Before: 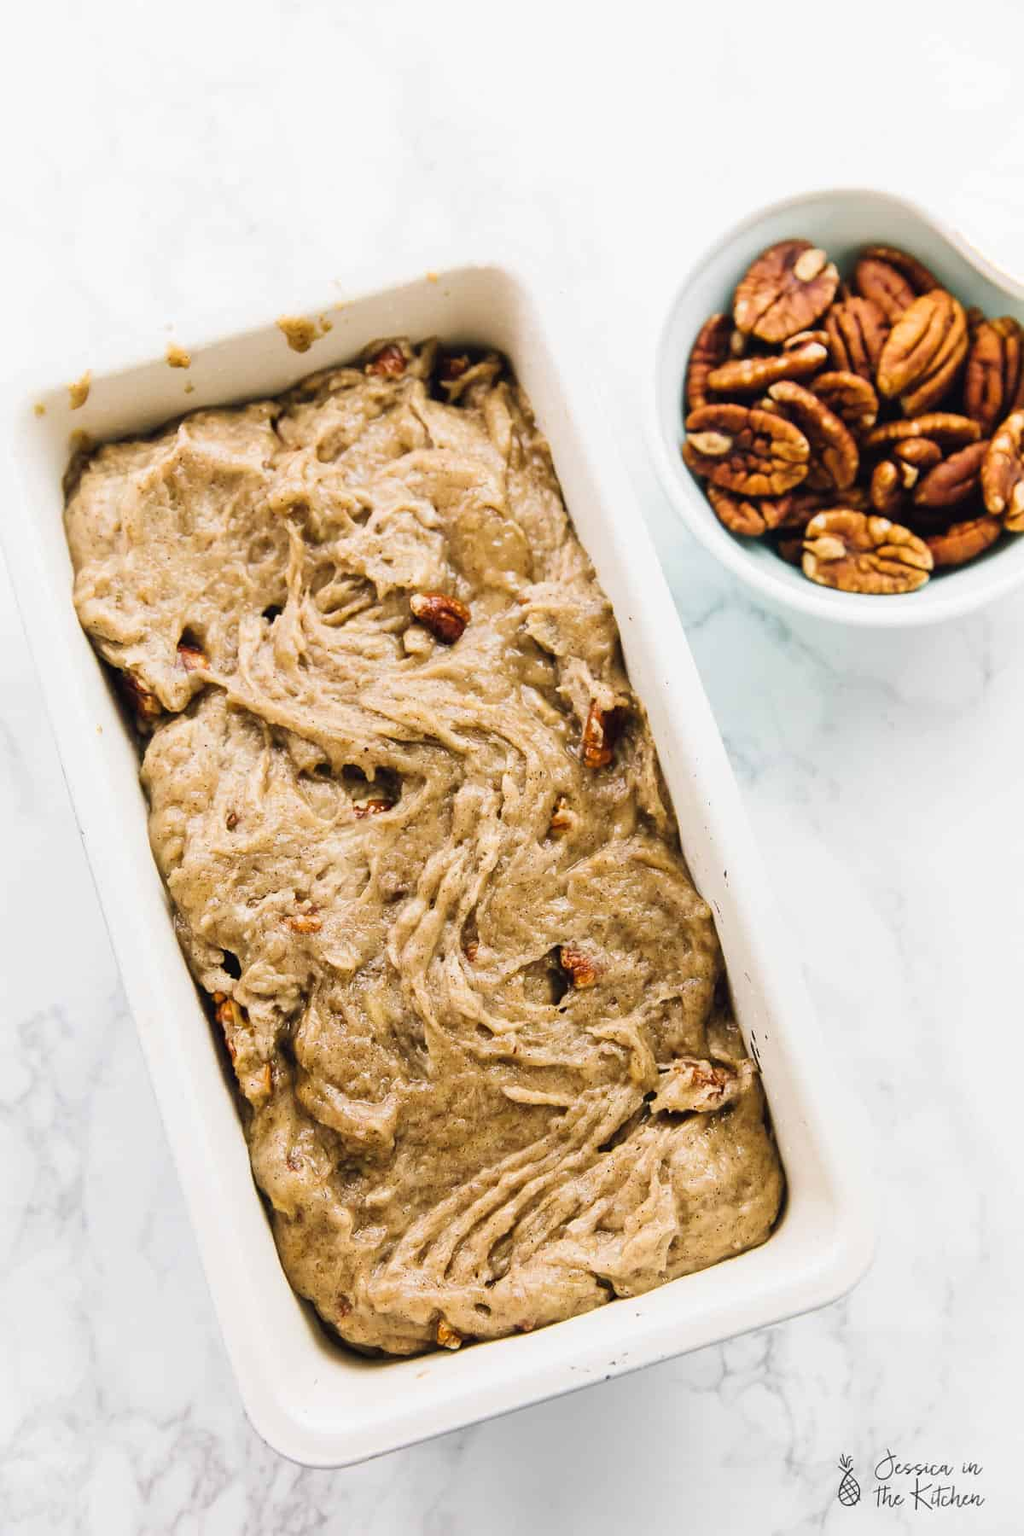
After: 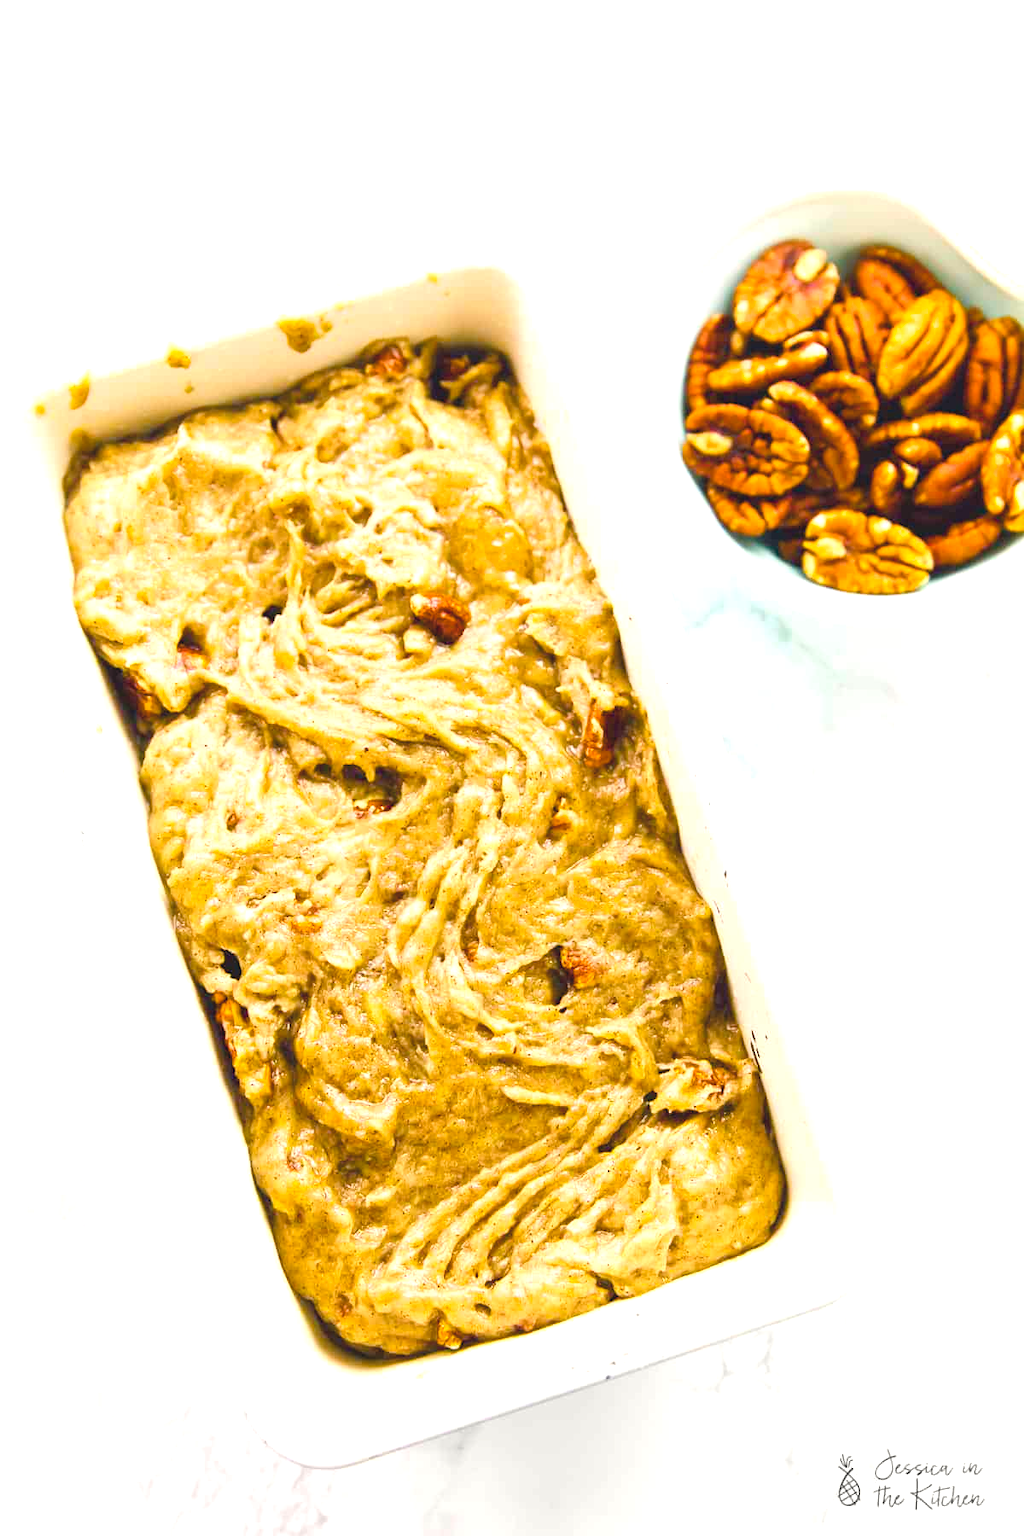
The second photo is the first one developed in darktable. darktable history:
exposure: black level correction 0.001, exposure 1.039 EV, compensate highlight preservation false
color balance rgb: perceptual saturation grading › global saturation 37.015%, perceptual saturation grading › shadows 35.354%, global vibrance 20%
contrast brightness saturation: contrast -0.135, brightness 0.052, saturation -0.129
color correction: highlights b* 2.92
